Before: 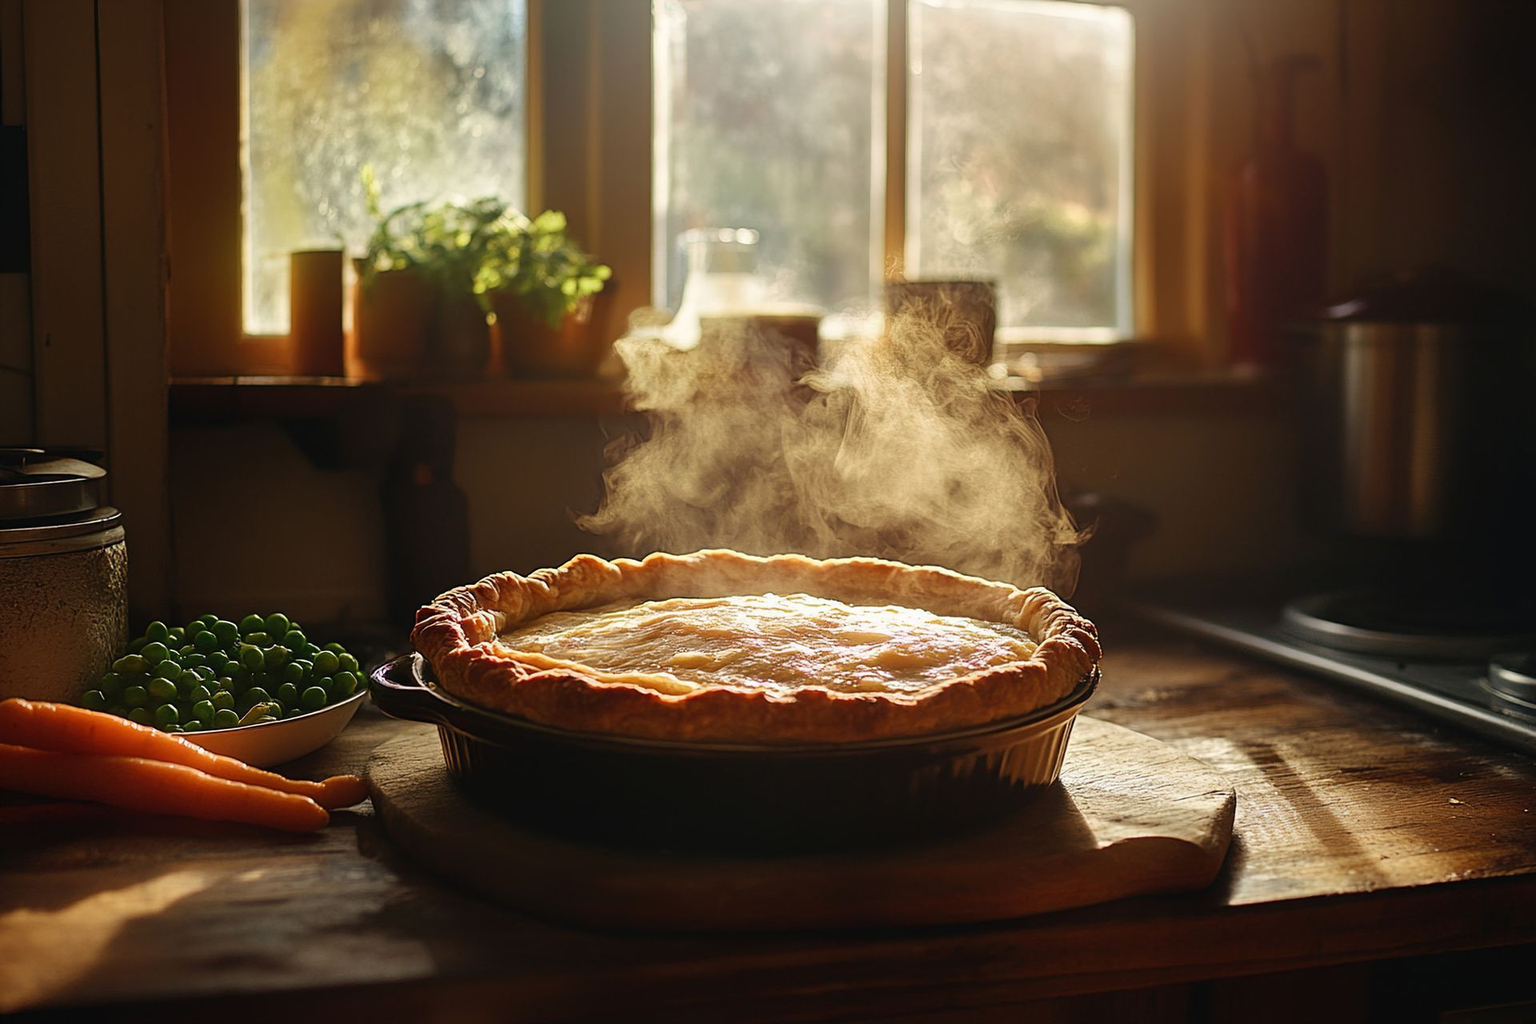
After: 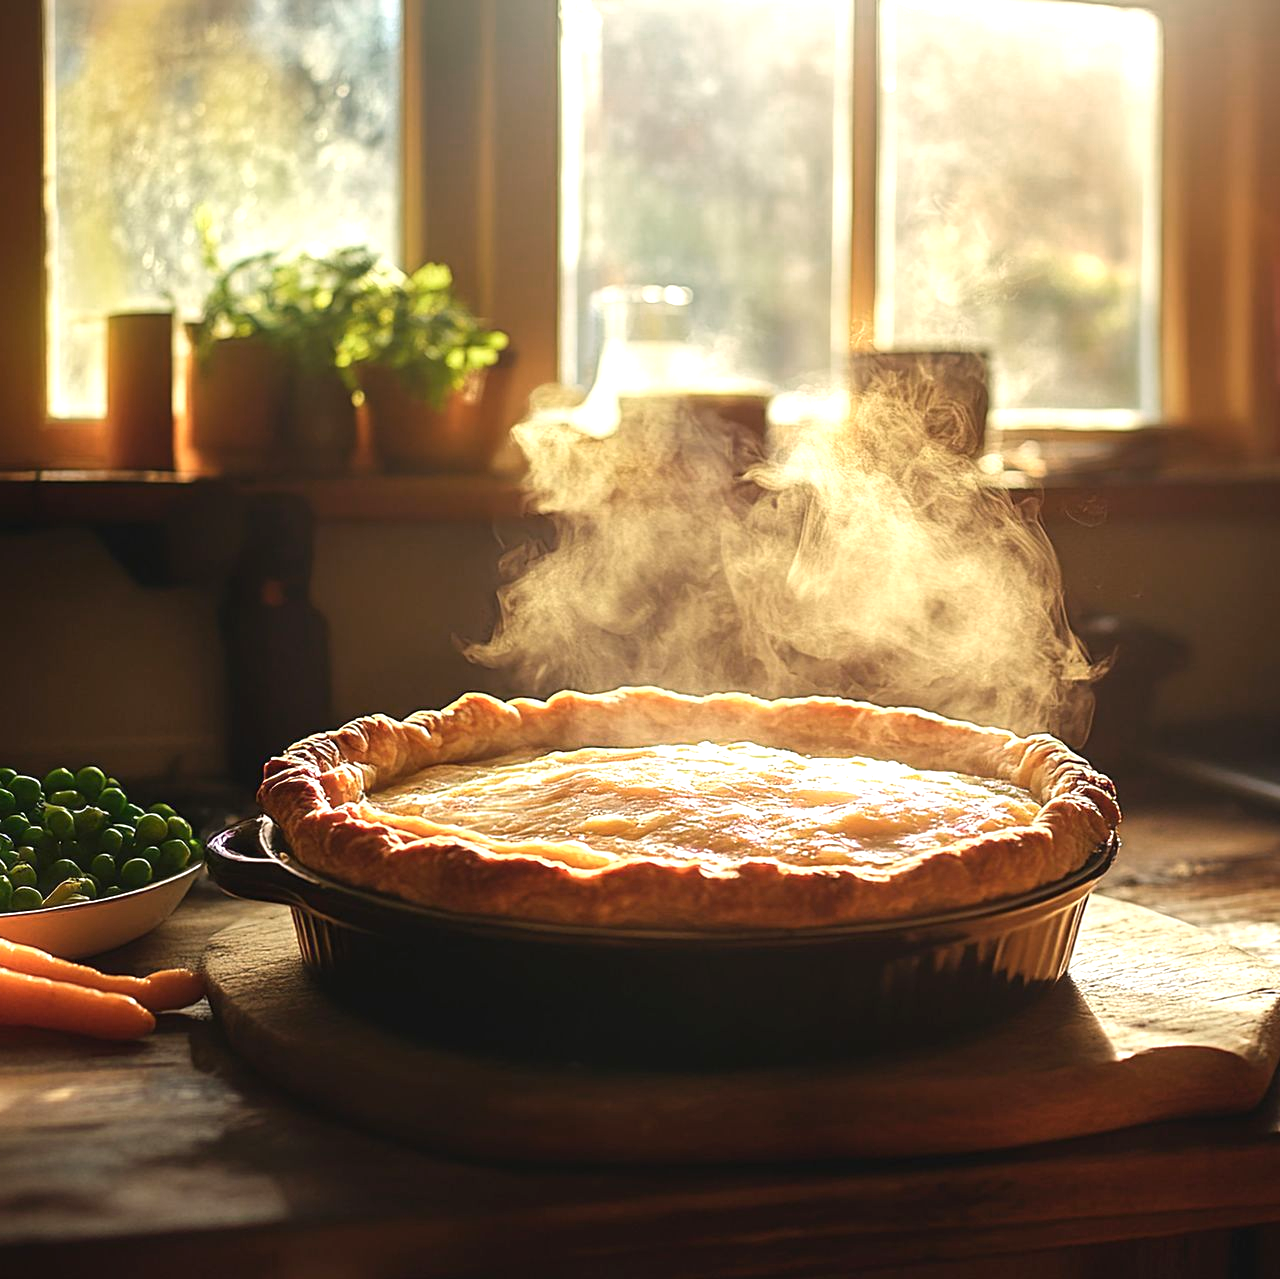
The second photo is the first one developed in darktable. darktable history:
crop and rotate: left 13.338%, right 19.97%
exposure: black level correction 0, exposure 0.697 EV, compensate highlight preservation false
color zones: curves: ch0 [(0, 0.465) (0.092, 0.596) (0.289, 0.464) (0.429, 0.453) (0.571, 0.464) (0.714, 0.455) (0.857, 0.462) (1, 0.465)]
